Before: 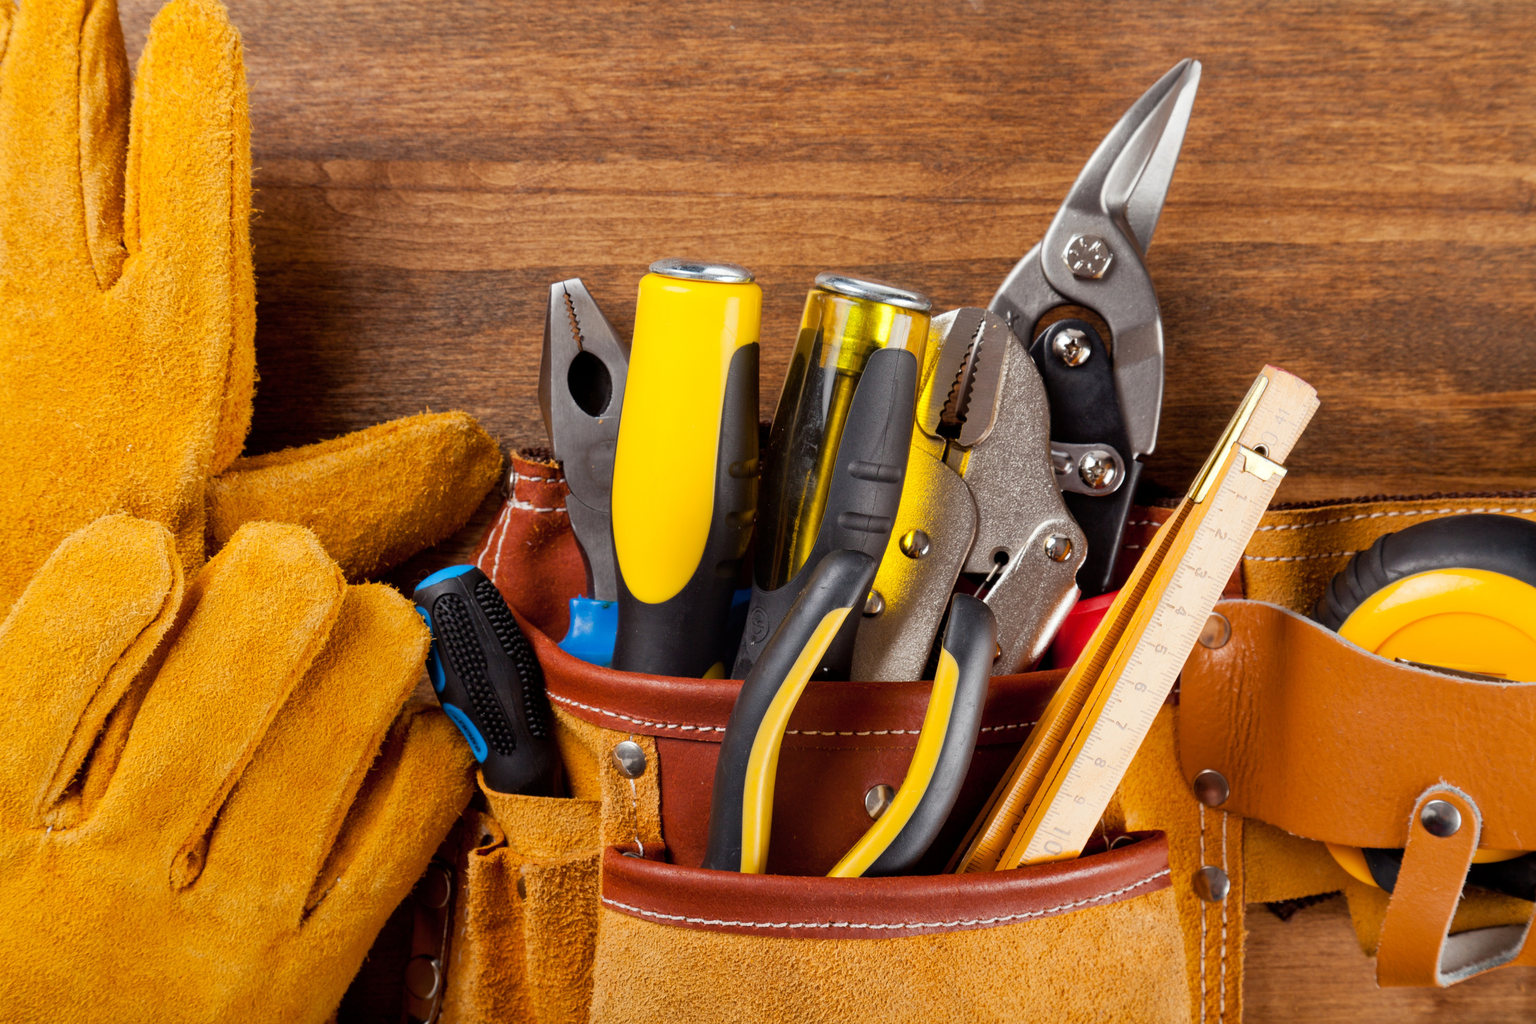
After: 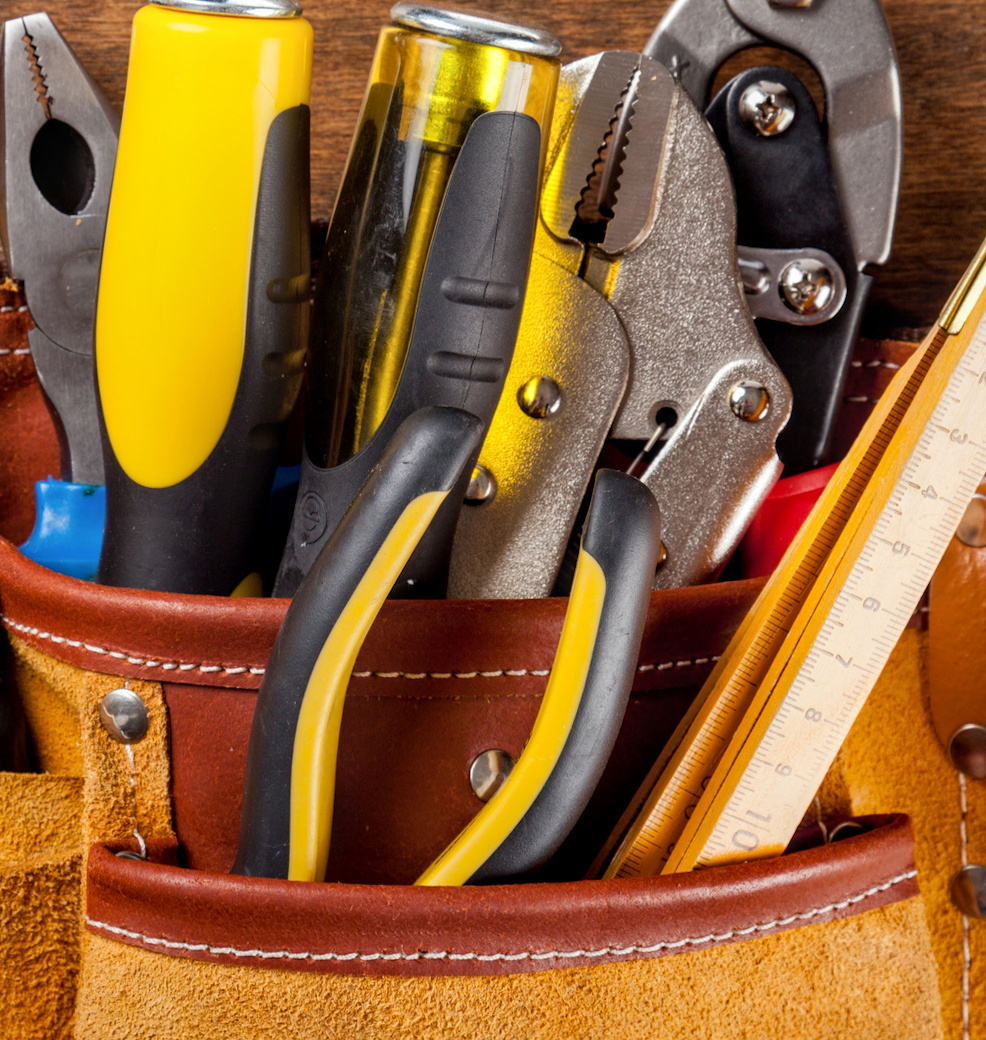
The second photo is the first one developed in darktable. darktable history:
rotate and perspective: rotation -0.45°, automatic cropping original format, crop left 0.008, crop right 0.992, crop top 0.012, crop bottom 0.988
local contrast: on, module defaults
crop: left 35.432%, top 26.233%, right 20.145%, bottom 3.432%
